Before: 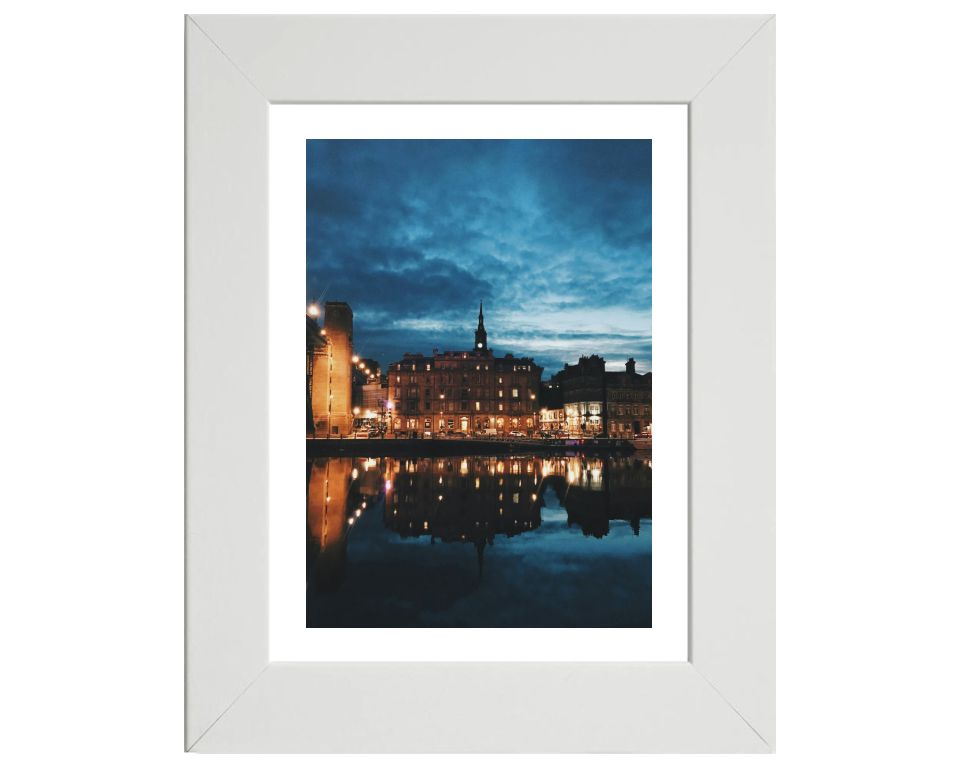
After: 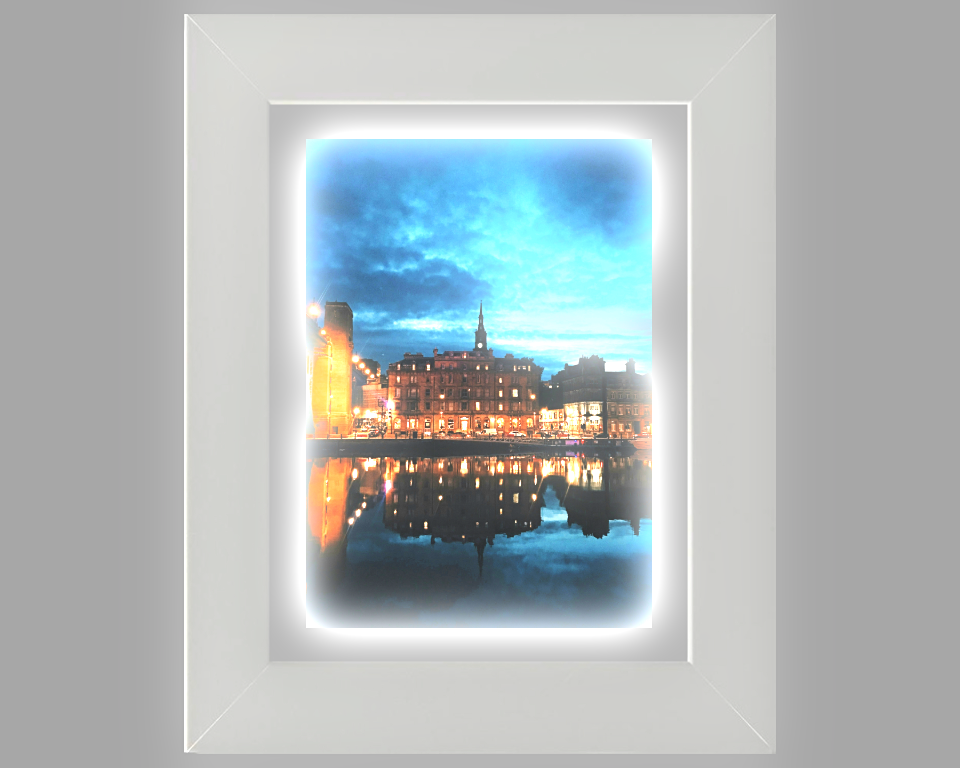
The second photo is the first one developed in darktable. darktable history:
exposure: black level correction 0, exposure 1.5 EV, compensate exposure bias true, compensate highlight preservation false
sharpen: amount 0.2
bloom: size 5%, threshold 95%, strength 15%
